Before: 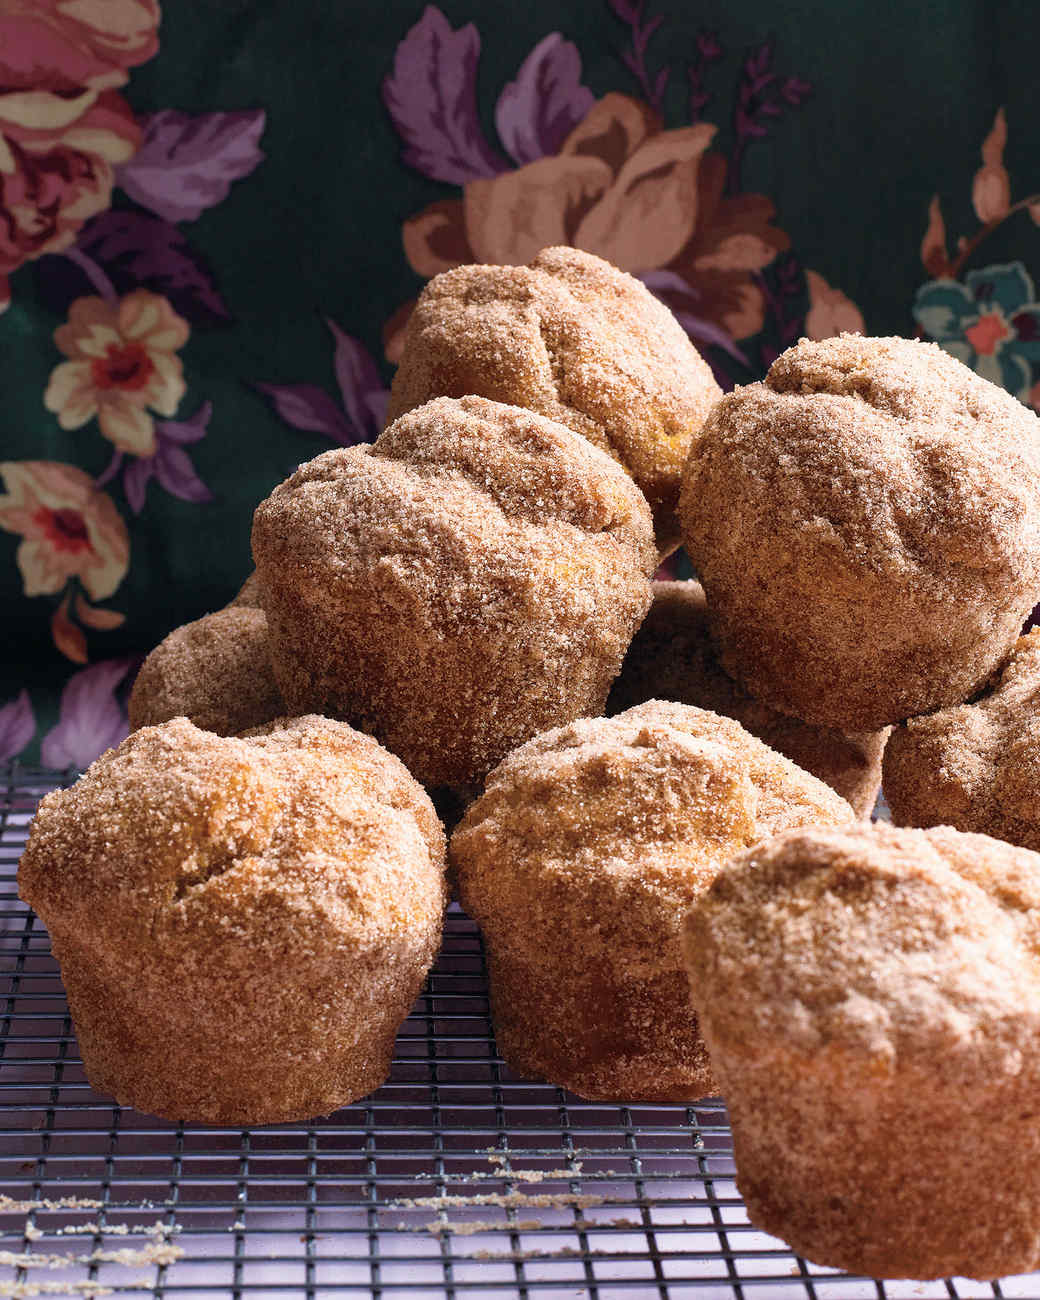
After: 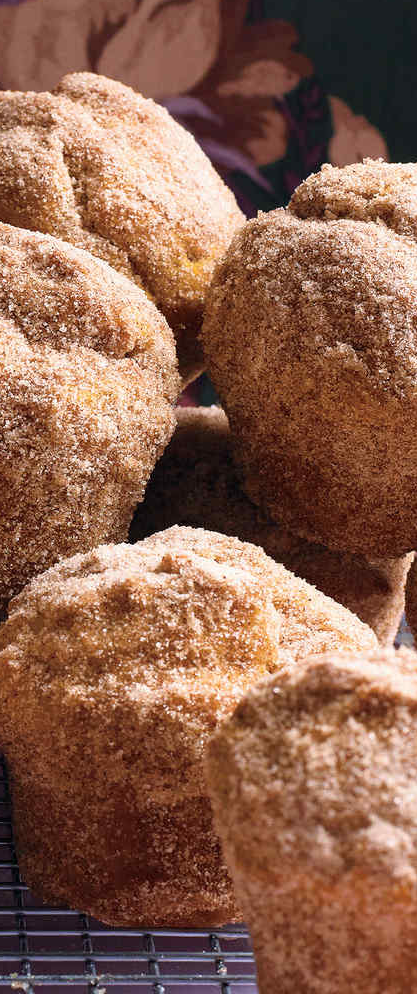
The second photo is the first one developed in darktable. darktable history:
crop: left 45.872%, top 13.433%, right 14.004%, bottom 10.065%
